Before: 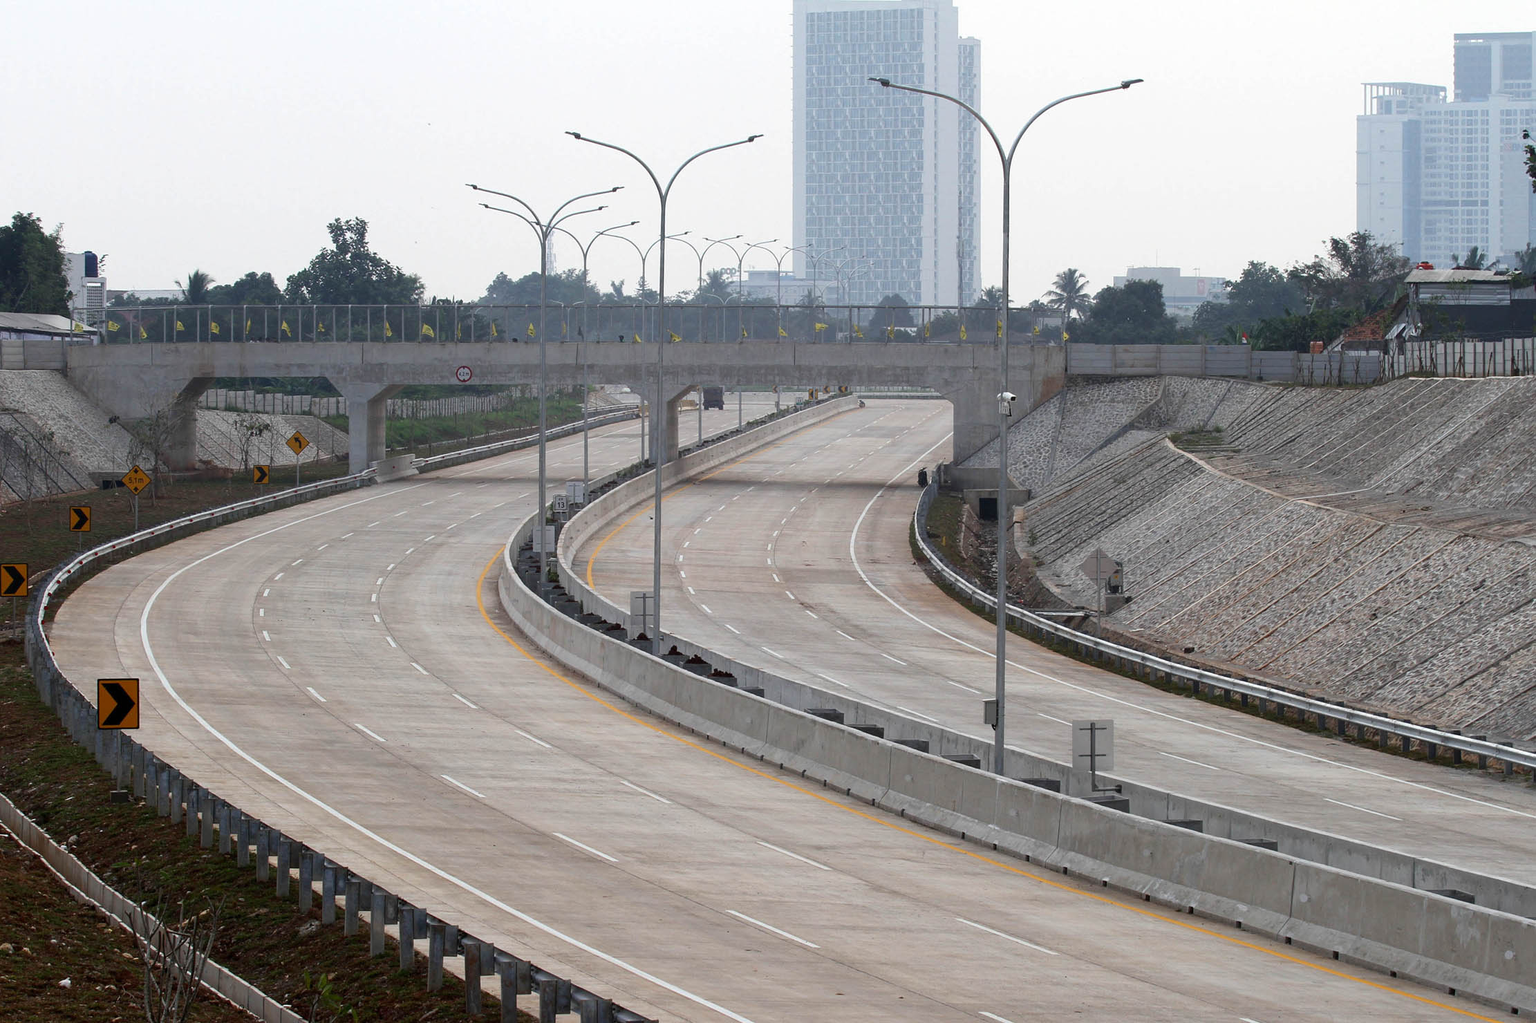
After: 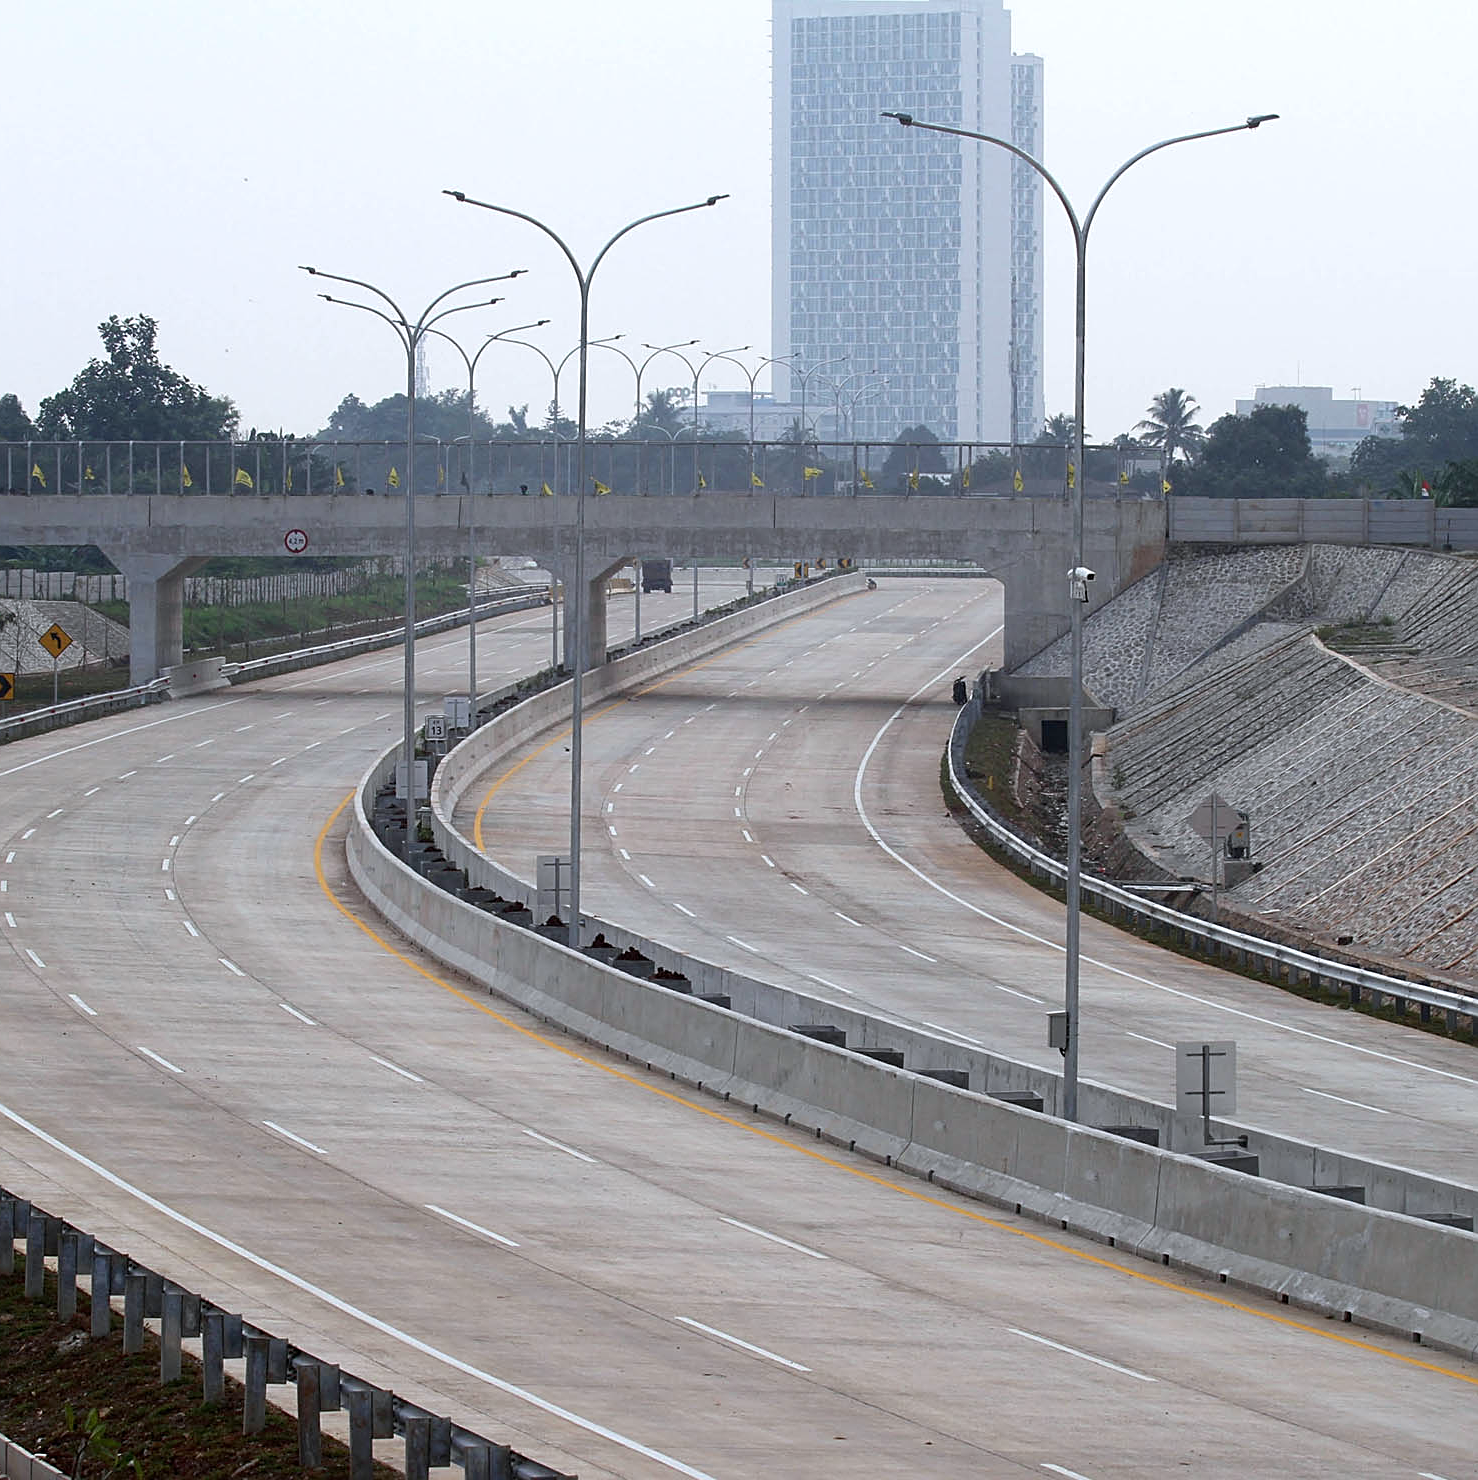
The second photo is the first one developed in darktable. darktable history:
sharpen: amount 0.478
white balance: red 0.976, blue 1.04
crop: left 16.899%, right 16.556%
